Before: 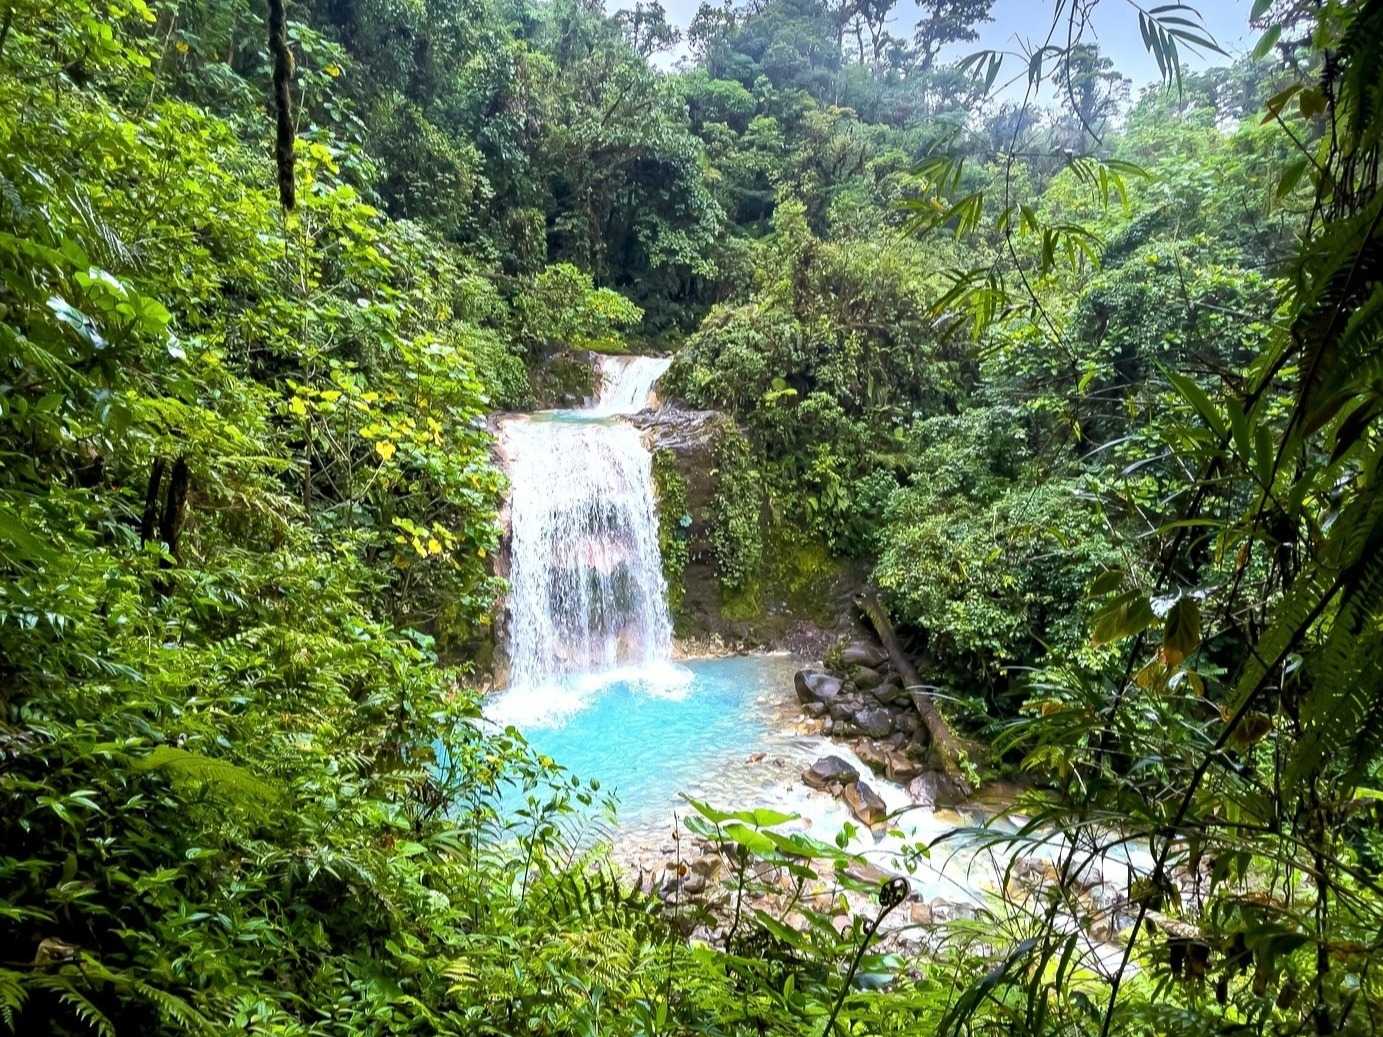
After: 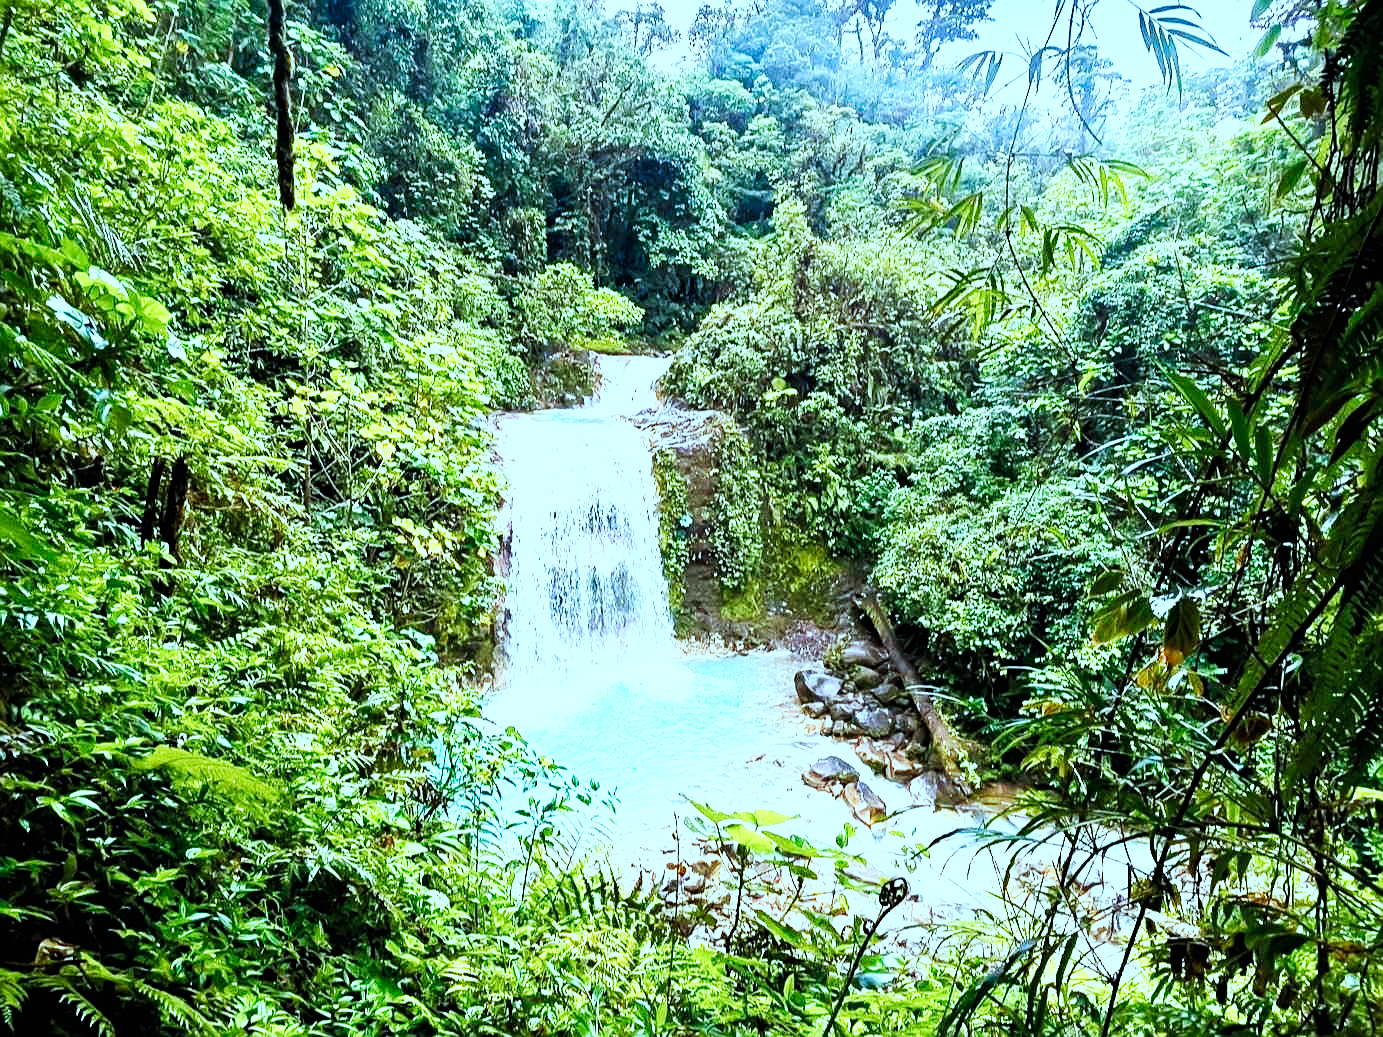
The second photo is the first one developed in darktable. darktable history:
color correction: highlights a* -10.69, highlights b* -19.19
sharpen: on, module defaults
base curve: curves: ch0 [(0, 0) (0.007, 0.004) (0.027, 0.03) (0.046, 0.07) (0.207, 0.54) (0.442, 0.872) (0.673, 0.972) (1, 1)], preserve colors none
